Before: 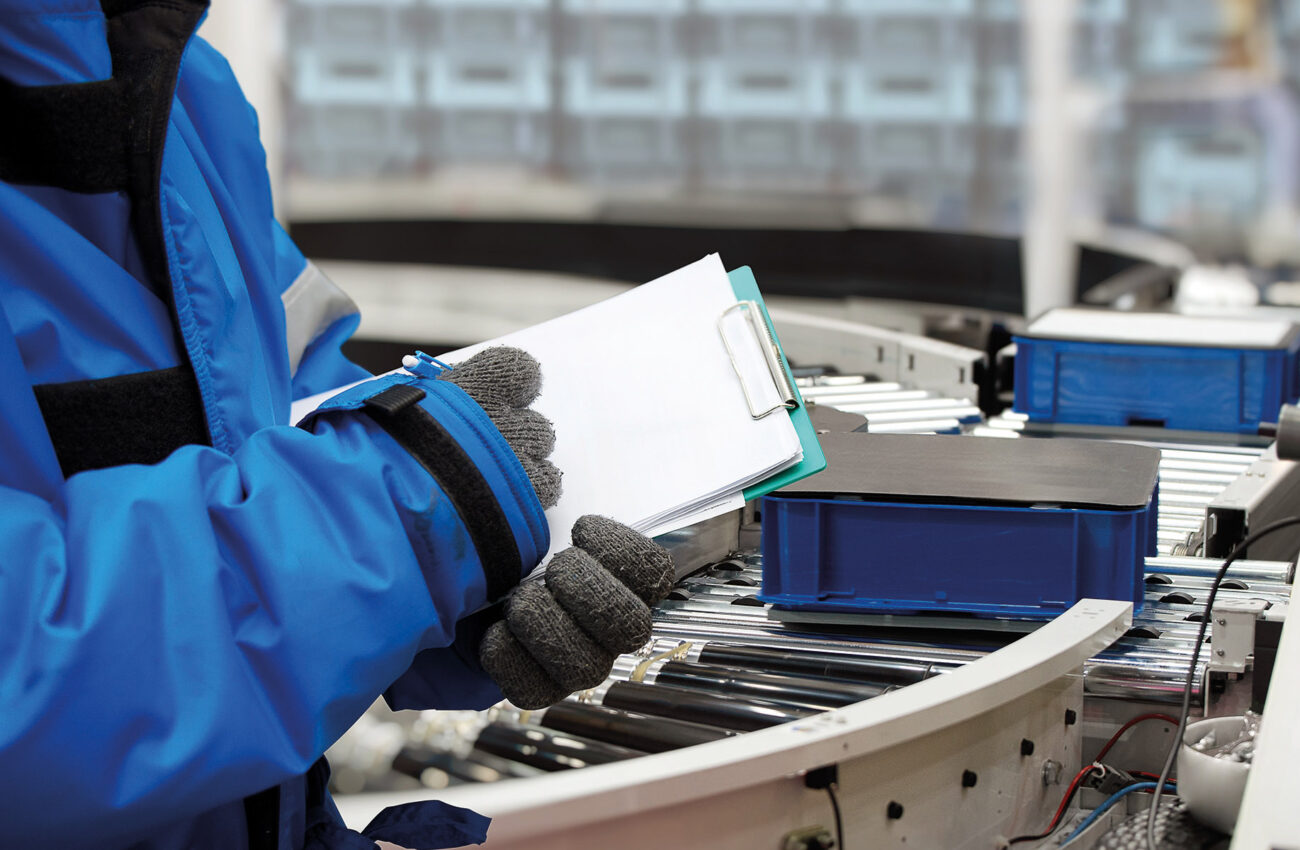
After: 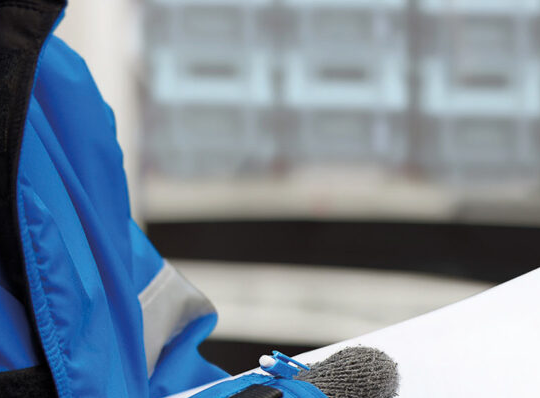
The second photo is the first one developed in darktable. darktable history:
crop and rotate: left 11.061%, top 0.075%, right 47.357%, bottom 53.061%
